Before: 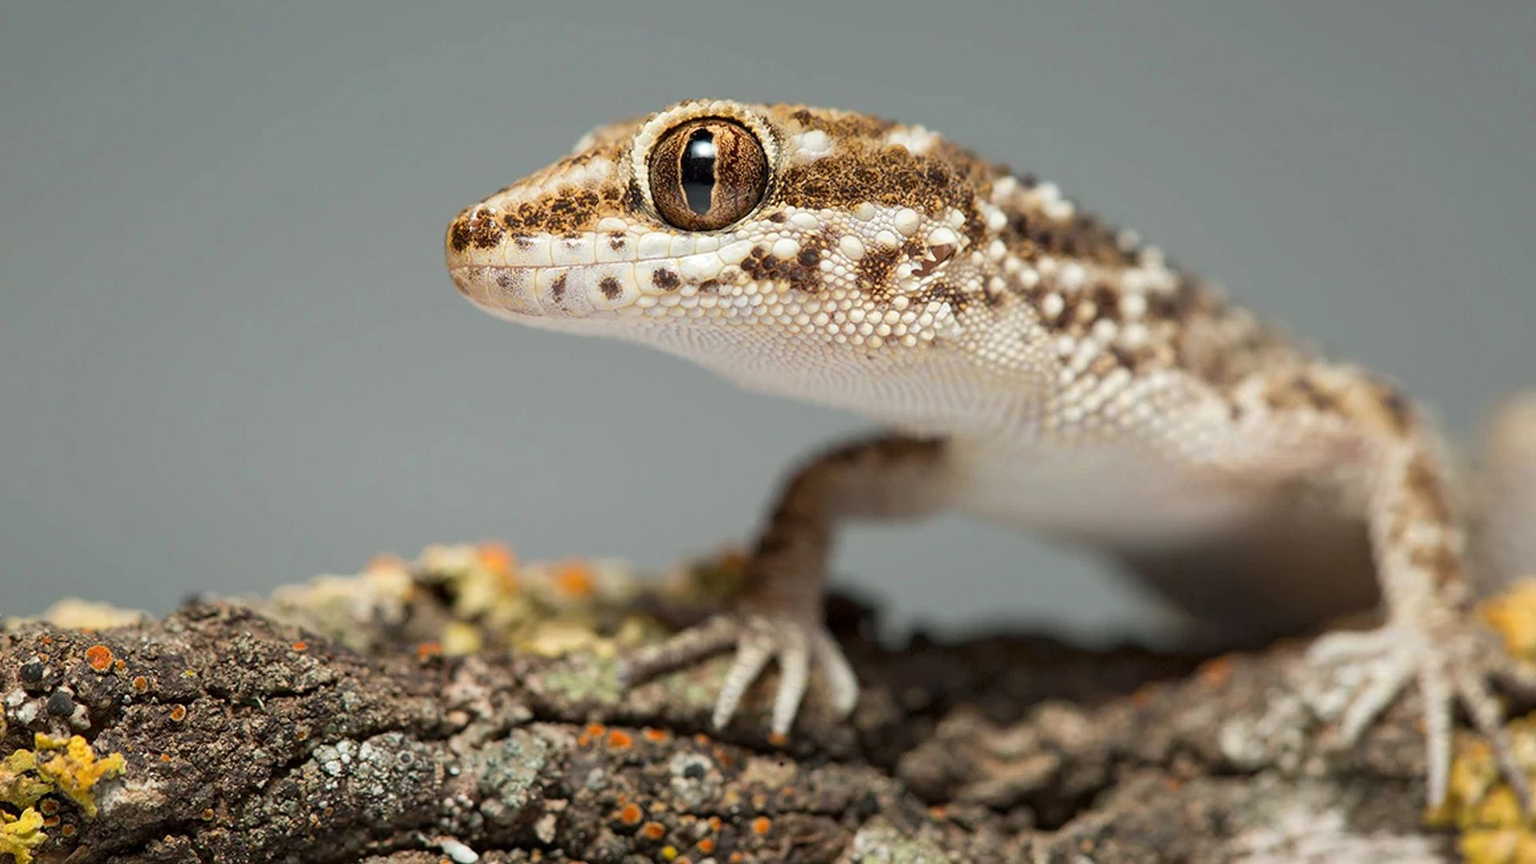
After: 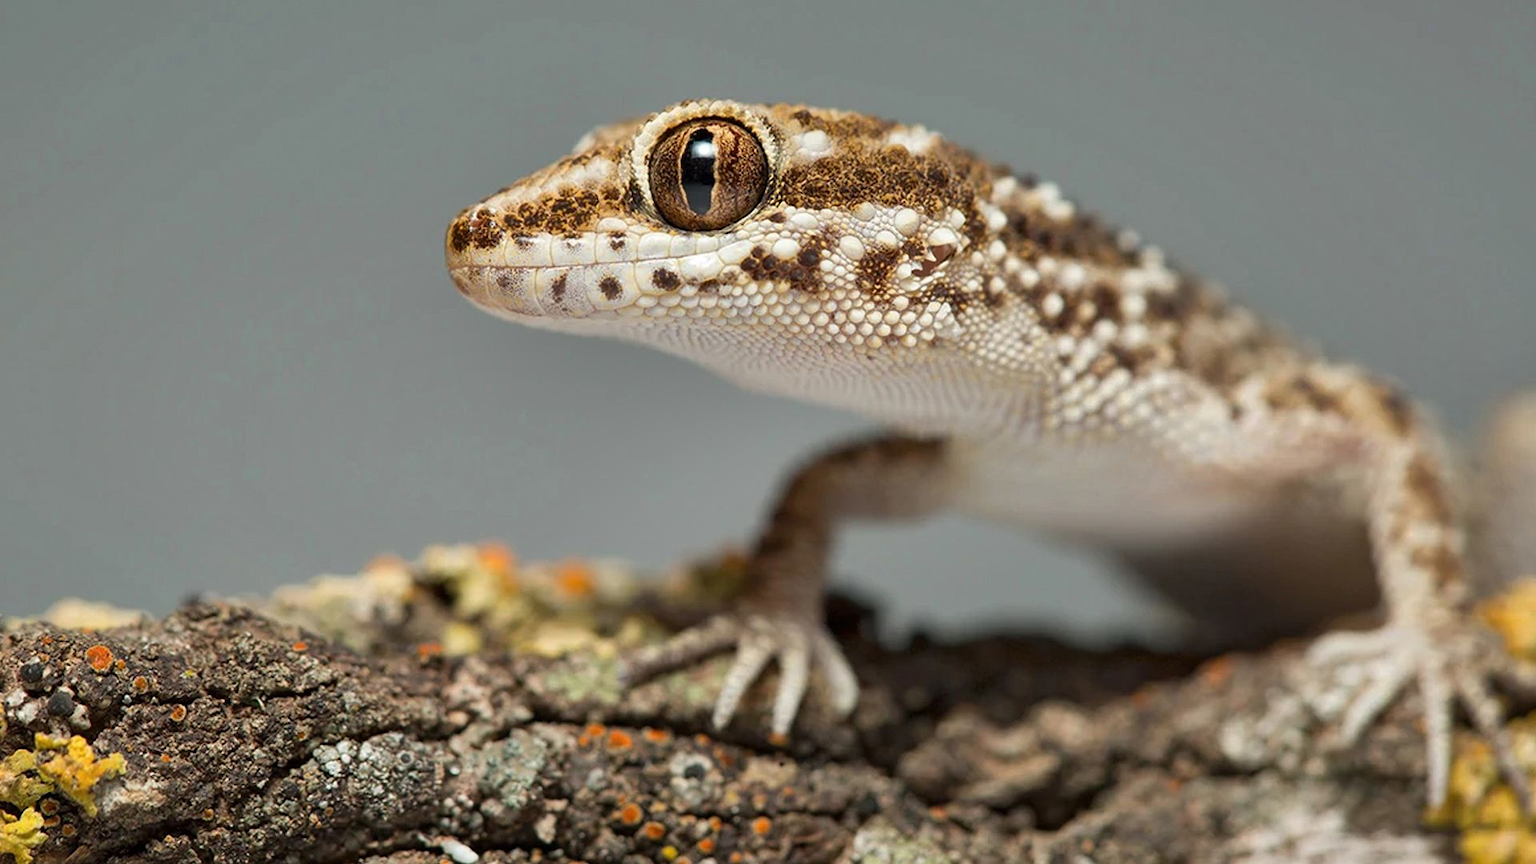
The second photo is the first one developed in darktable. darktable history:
shadows and highlights: shadows 24.37, highlights -78.16, soften with gaussian
